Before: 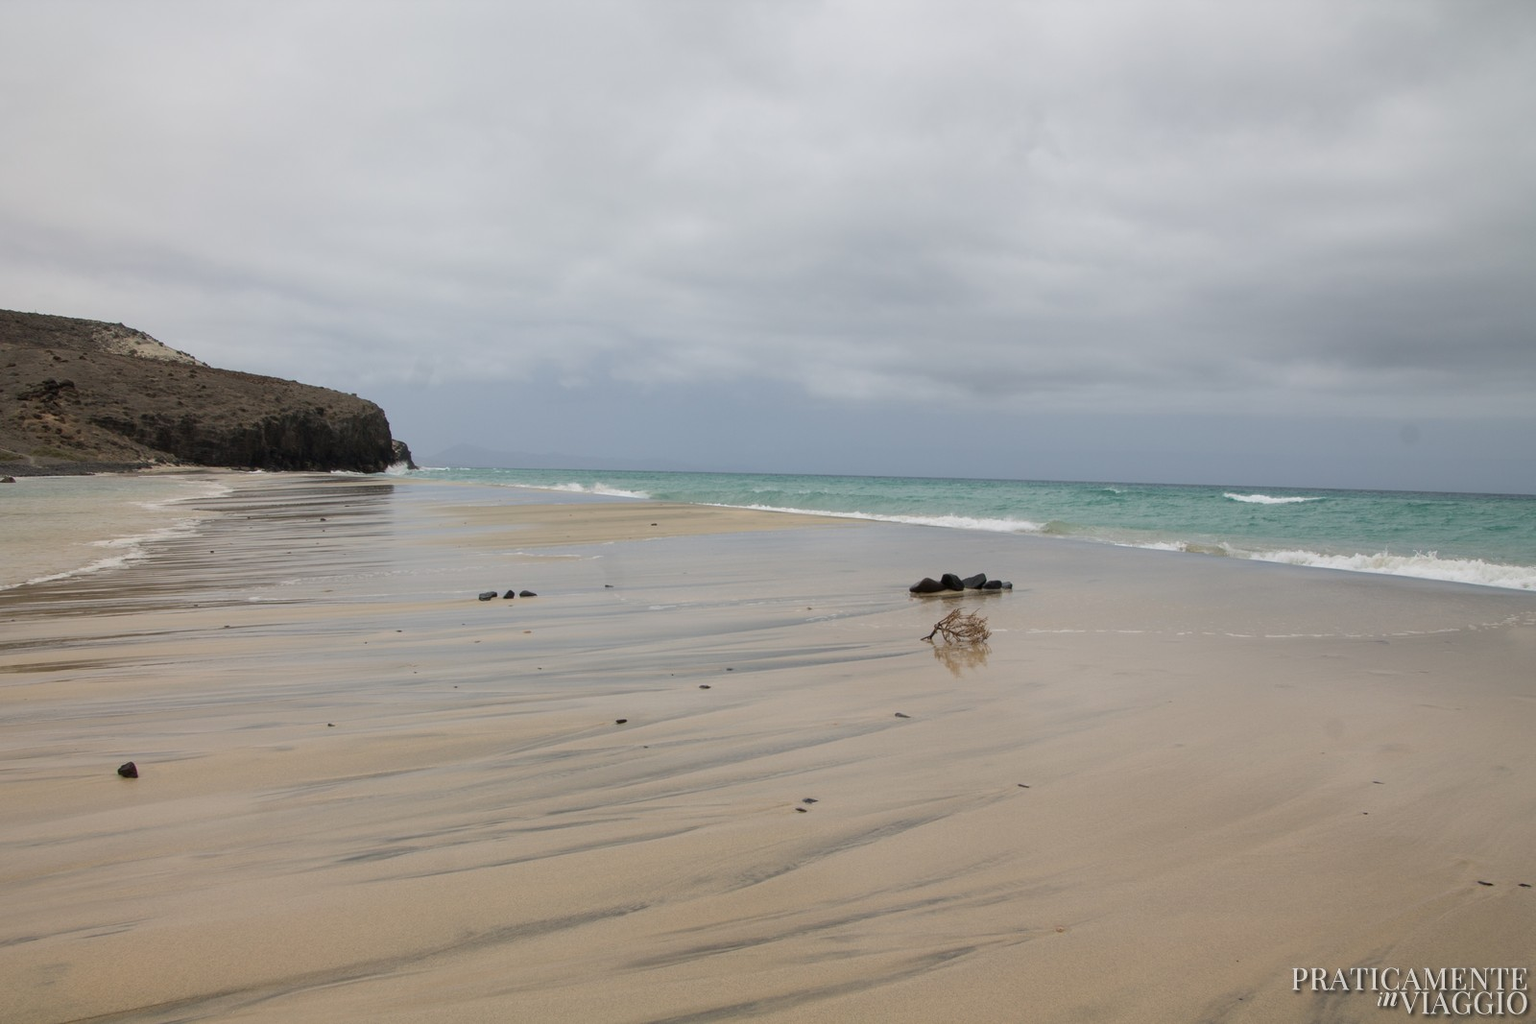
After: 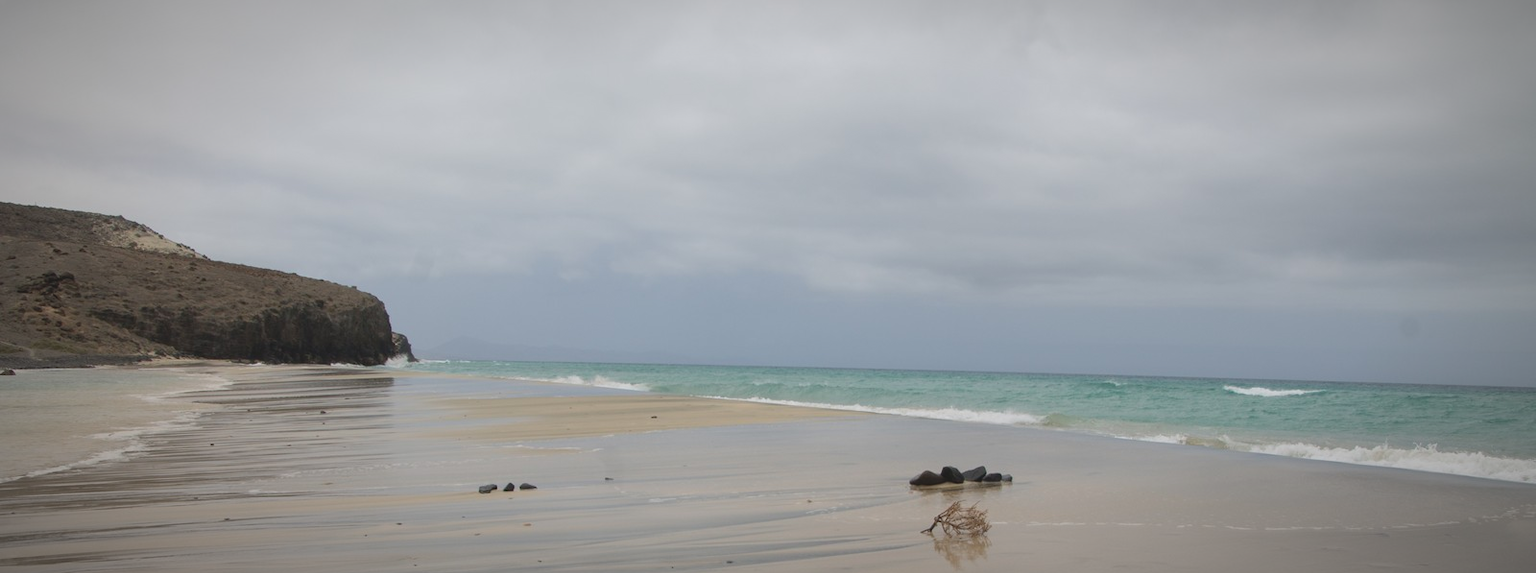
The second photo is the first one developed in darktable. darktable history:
crop and rotate: top 10.587%, bottom 33.427%
local contrast: highlights 67%, shadows 65%, detail 82%, midtone range 0.321
vignetting: fall-off radius 60.1%, automatic ratio true, unbound false
